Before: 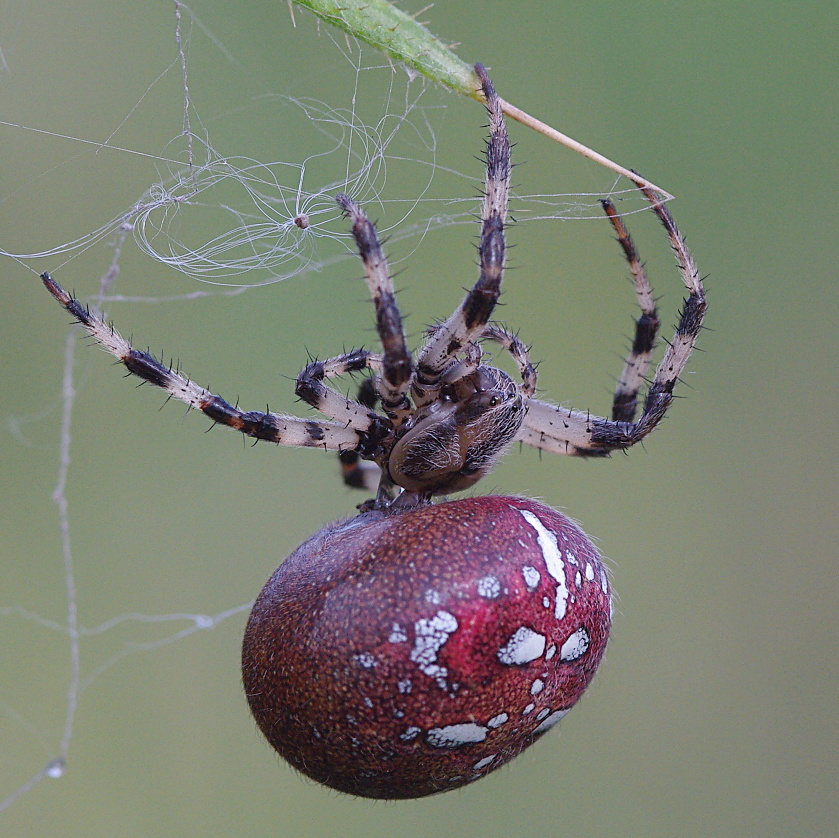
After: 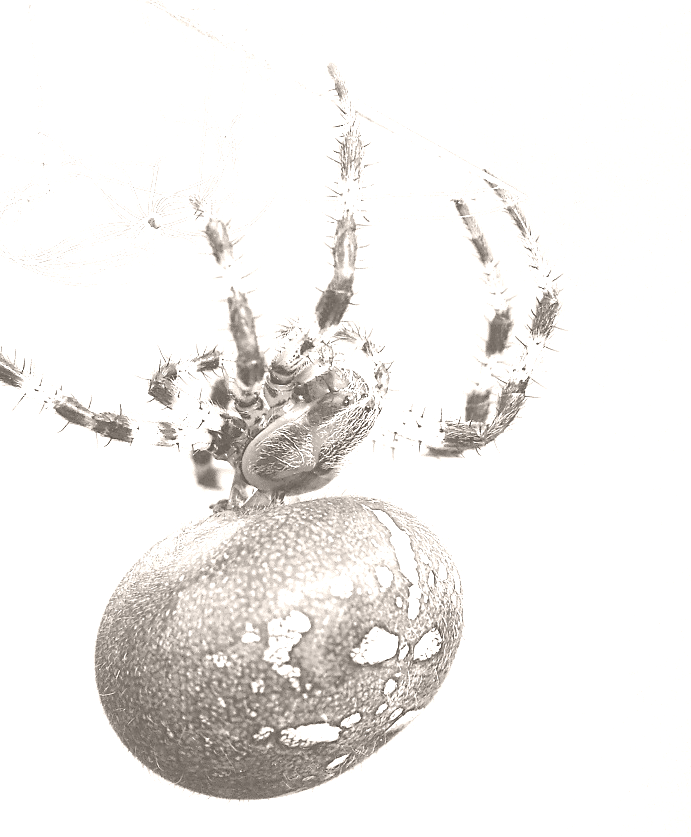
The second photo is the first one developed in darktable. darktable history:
exposure: exposure 1.137 EV, compensate highlight preservation false
crop: left 17.582%, bottom 0.031%
colorize: hue 34.49°, saturation 35.33%, source mix 100%, lightness 55%, version 1
